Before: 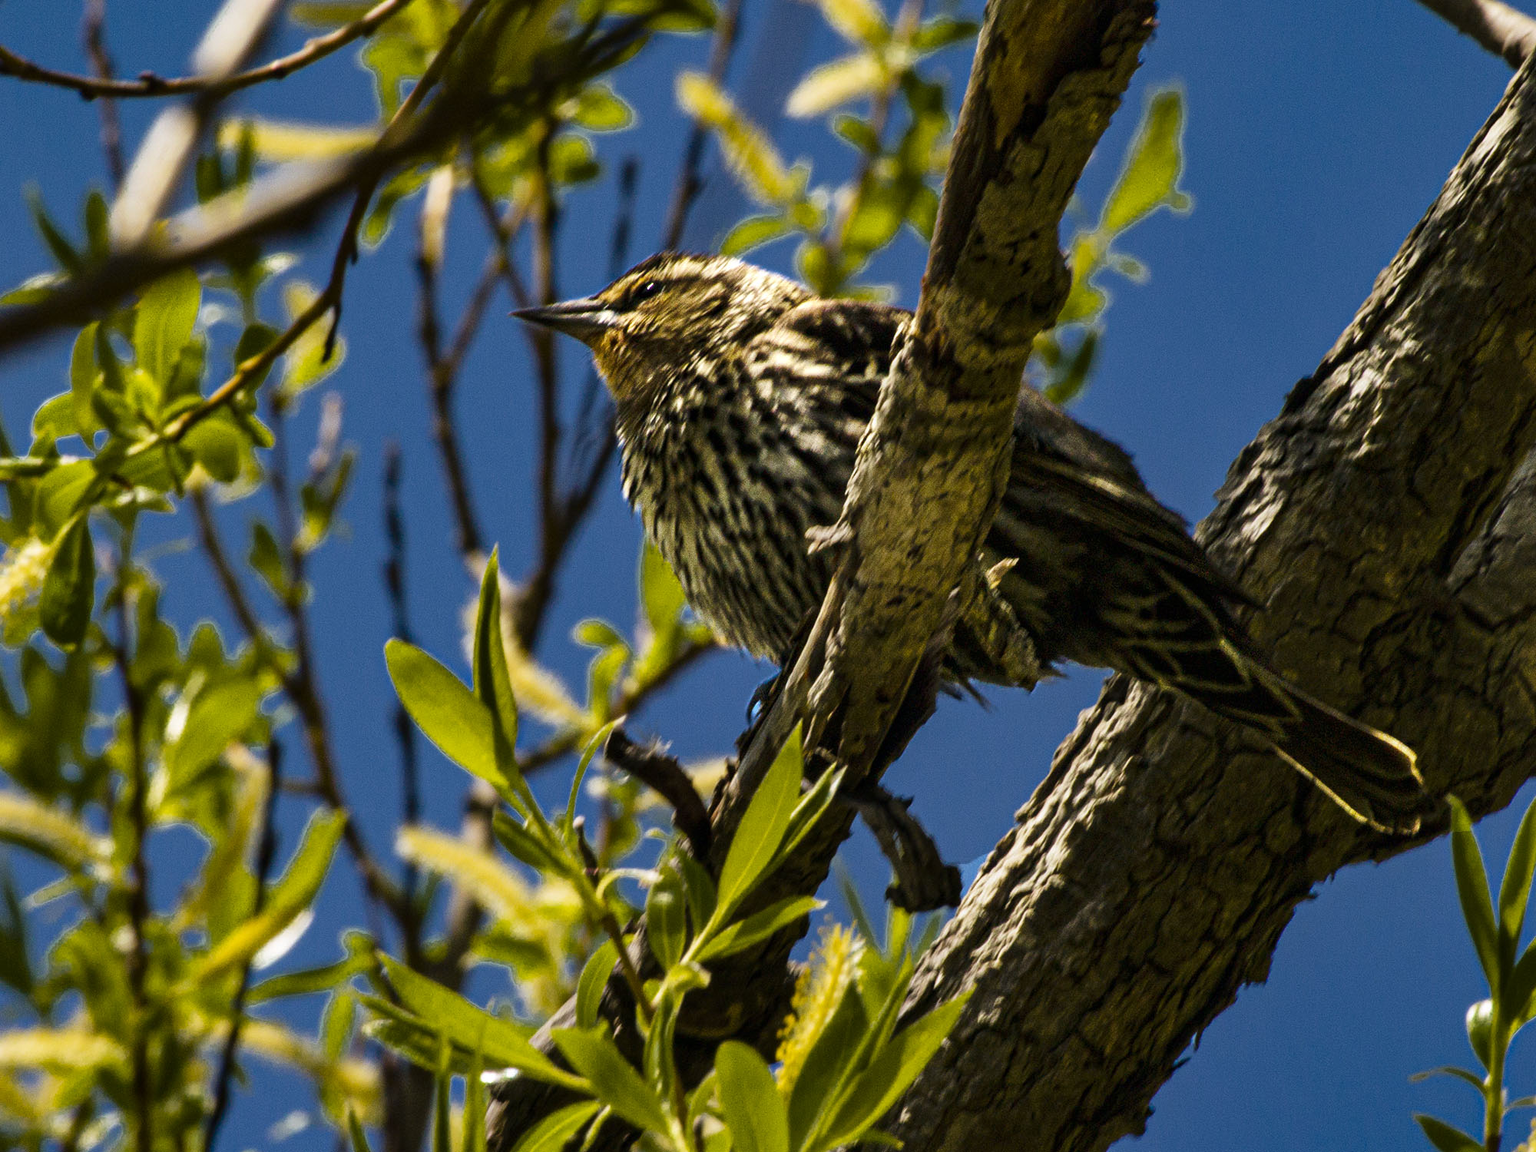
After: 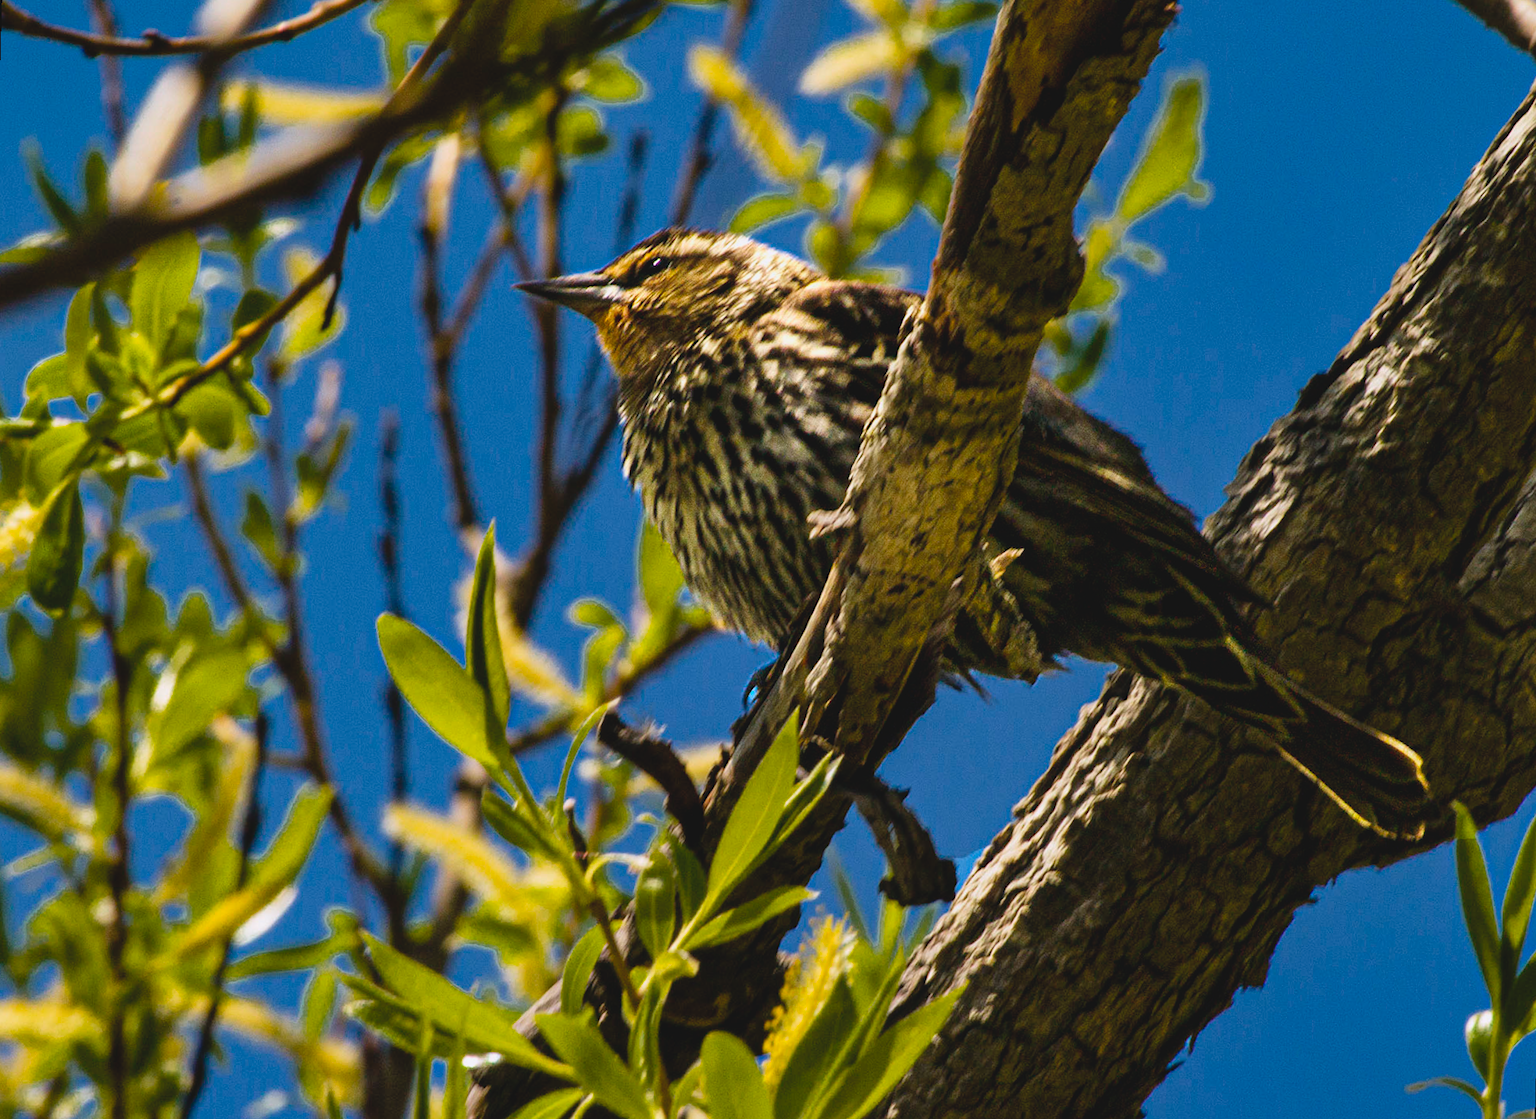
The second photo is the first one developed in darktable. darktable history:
contrast brightness saturation: contrast -0.1, brightness 0.05, saturation 0.08
white balance: red 1.004, blue 1.024
rotate and perspective: rotation 1.57°, crop left 0.018, crop right 0.982, crop top 0.039, crop bottom 0.961
